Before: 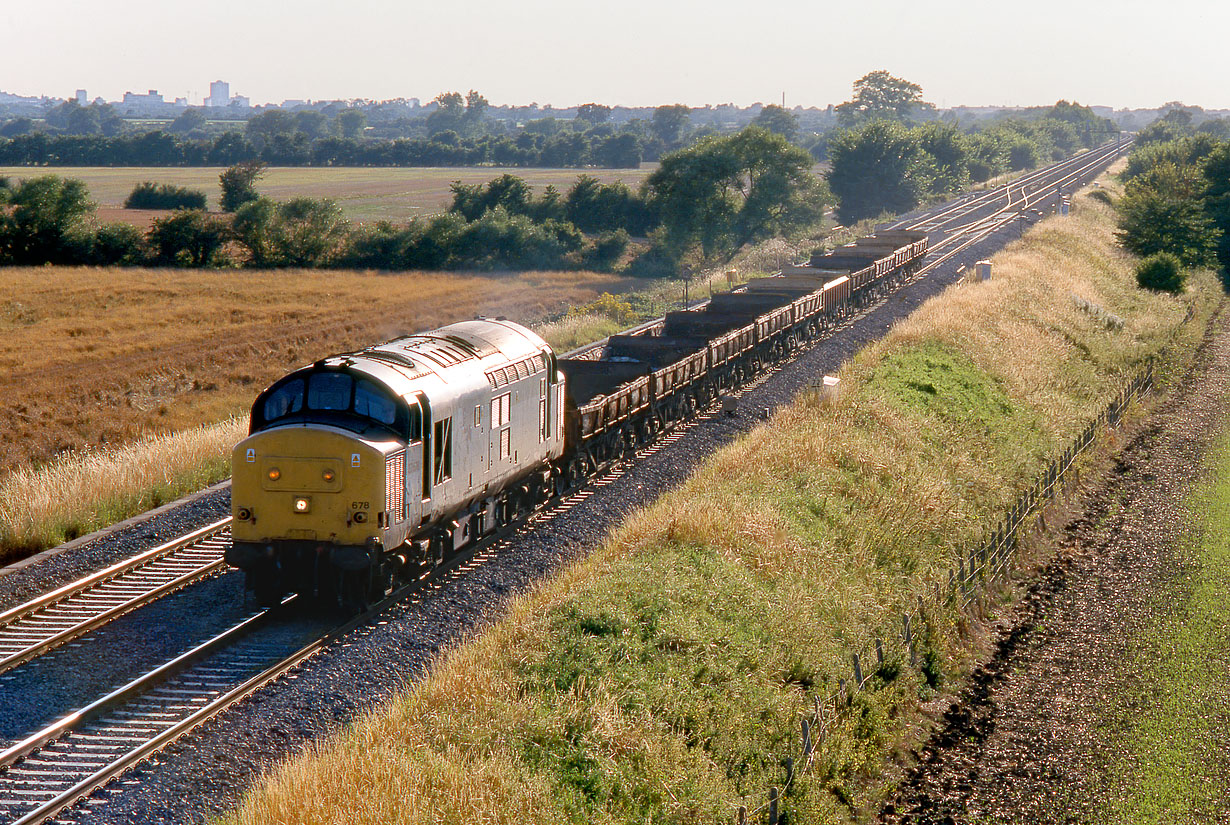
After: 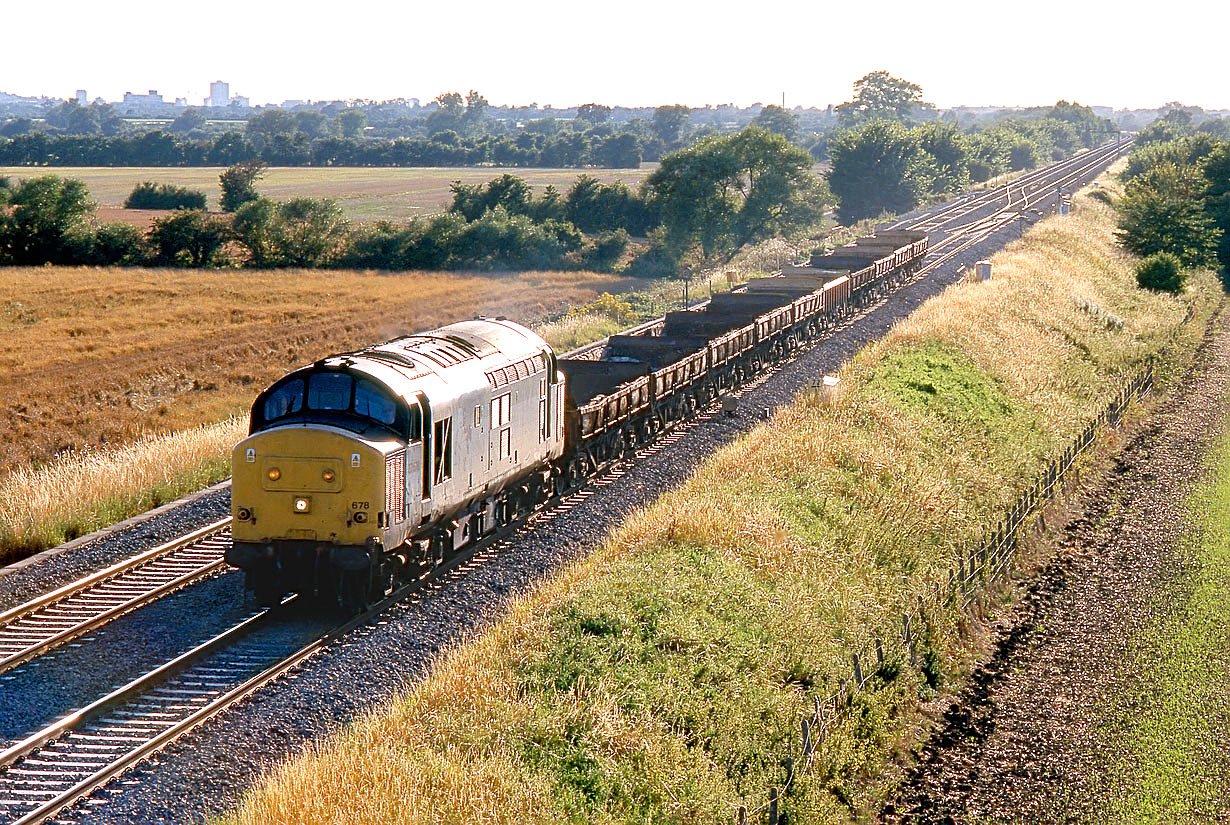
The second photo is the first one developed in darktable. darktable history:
exposure: exposure 0.507 EV, compensate highlight preservation false
sharpen: on, module defaults
color zones: curves: ch0 [(0, 0.5) (0.143, 0.5) (0.286, 0.5) (0.429, 0.5) (0.62, 0.489) (0.714, 0.445) (0.844, 0.496) (1, 0.5)]; ch1 [(0, 0.5) (0.143, 0.5) (0.286, 0.5) (0.429, 0.5) (0.571, 0.5) (0.714, 0.523) (0.857, 0.5) (1, 0.5)]
